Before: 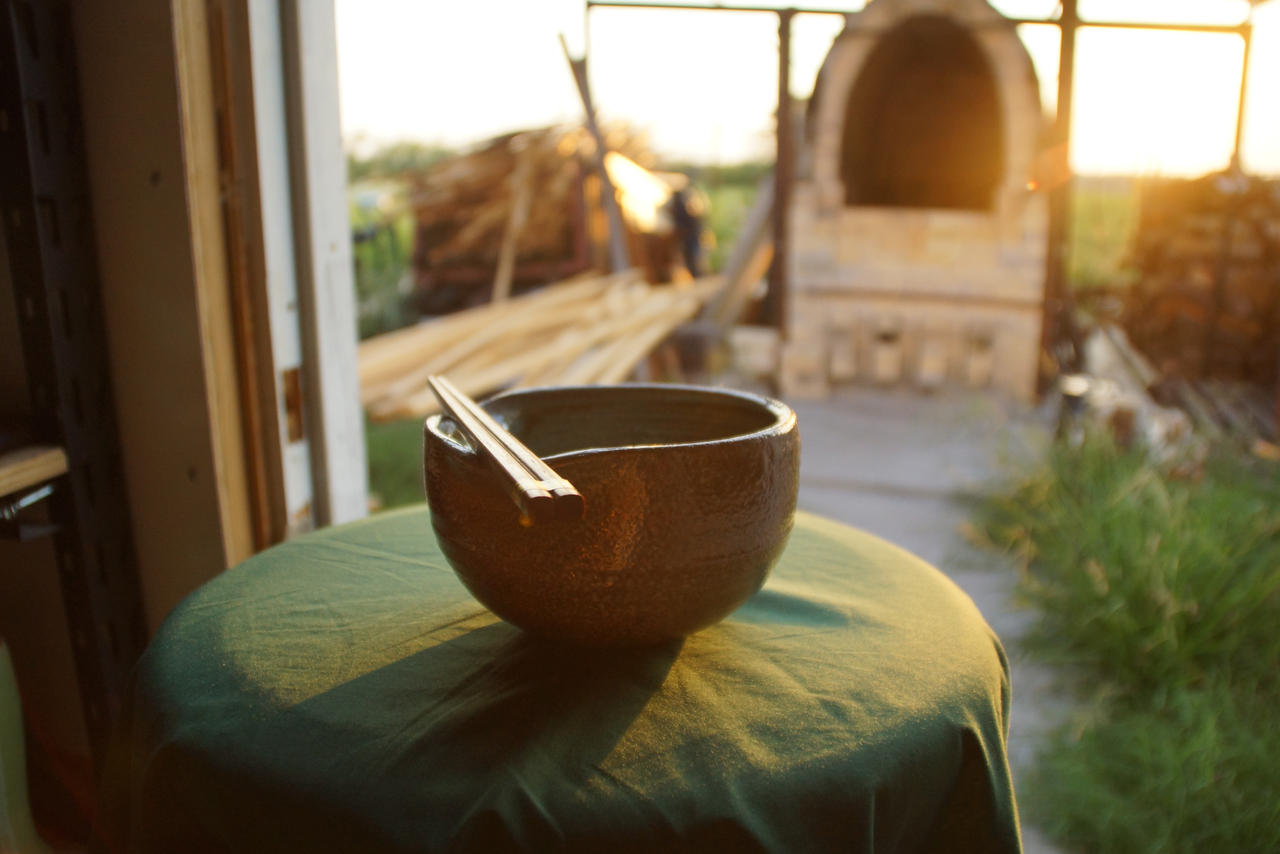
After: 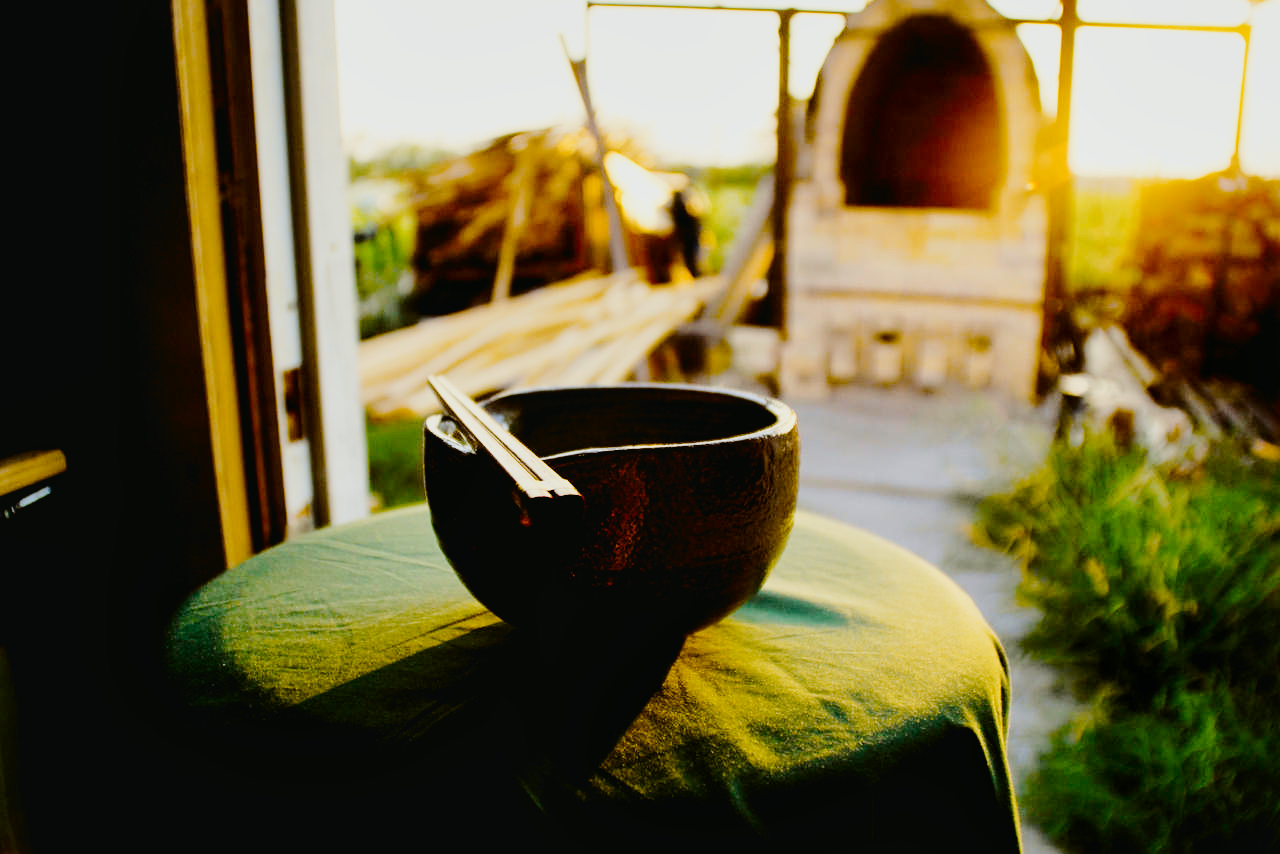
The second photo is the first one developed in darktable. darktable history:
filmic rgb: black relative exposure -2.85 EV, white relative exposure 4.56 EV, hardness 1.77, contrast 1.25, preserve chrominance no, color science v5 (2021)
local contrast: mode bilateral grid, contrast 20, coarseness 50, detail 120%, midtone range 0.2
tone curve: curves: ch0 [(0.003, 0.023) (0.071, 0.052) (0.236, 0.197) (0.466, 0.557) (0.644, 0.748) (0.803, 0.88) (0.994, 0.968)]; ch1 [(0, 0) (0.262, 0.227) (0.417, 0.386) (0.469, 0.467) (0.502, 0.498) (0.528, 0.53) (0.573, 0.57) (0.605, 0.621) (0.644, 0.671) (0.686, 0.728) (0.994, 0.987)]; ch2 [(0, 0) (0.262, 0.188) (0.385, 0.353) (0.427, 0.424) (0.495, 0.493) (0.515, 0.534) (0.547, 0.556) (0.589, 0.613) (0.644, 0.748) (1, 1)], color space Lab, independent channels, preserve colors none
sharpen: amount 0.2
